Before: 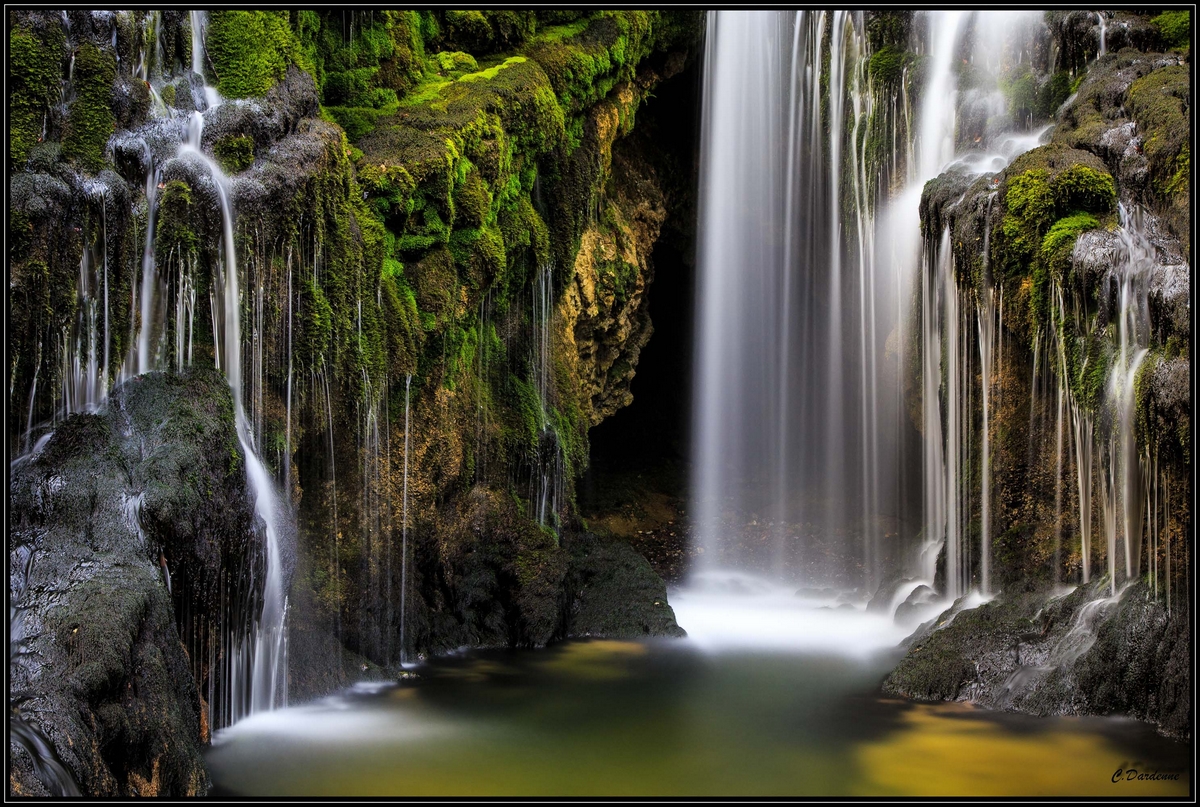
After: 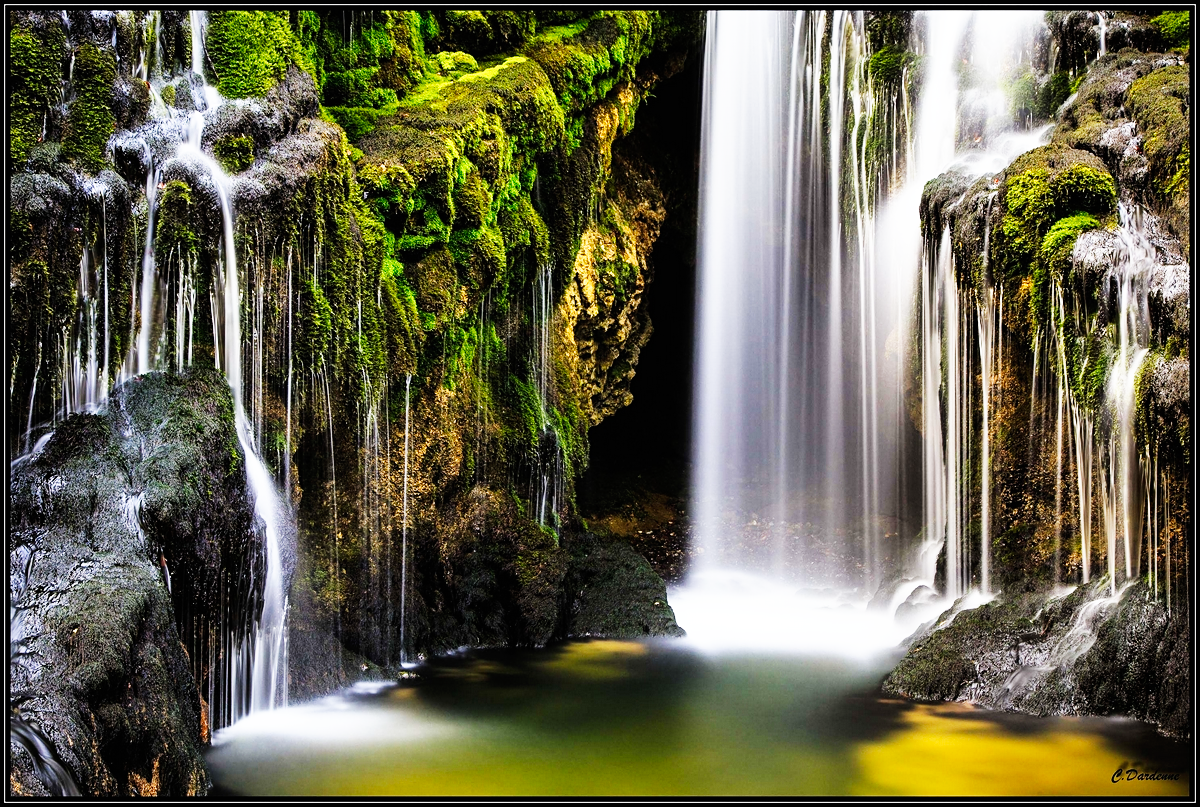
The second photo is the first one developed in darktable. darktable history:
base curve: curves: ch0 [(0, 0) (0.007, 0.004) (0.027, 0.03) (0.046, 0.07) (0.207, 0.54) (0.442, 0.872) (0.673, 0.972) (1, 1)], preserve colors none
sharpen: amount 0.2
